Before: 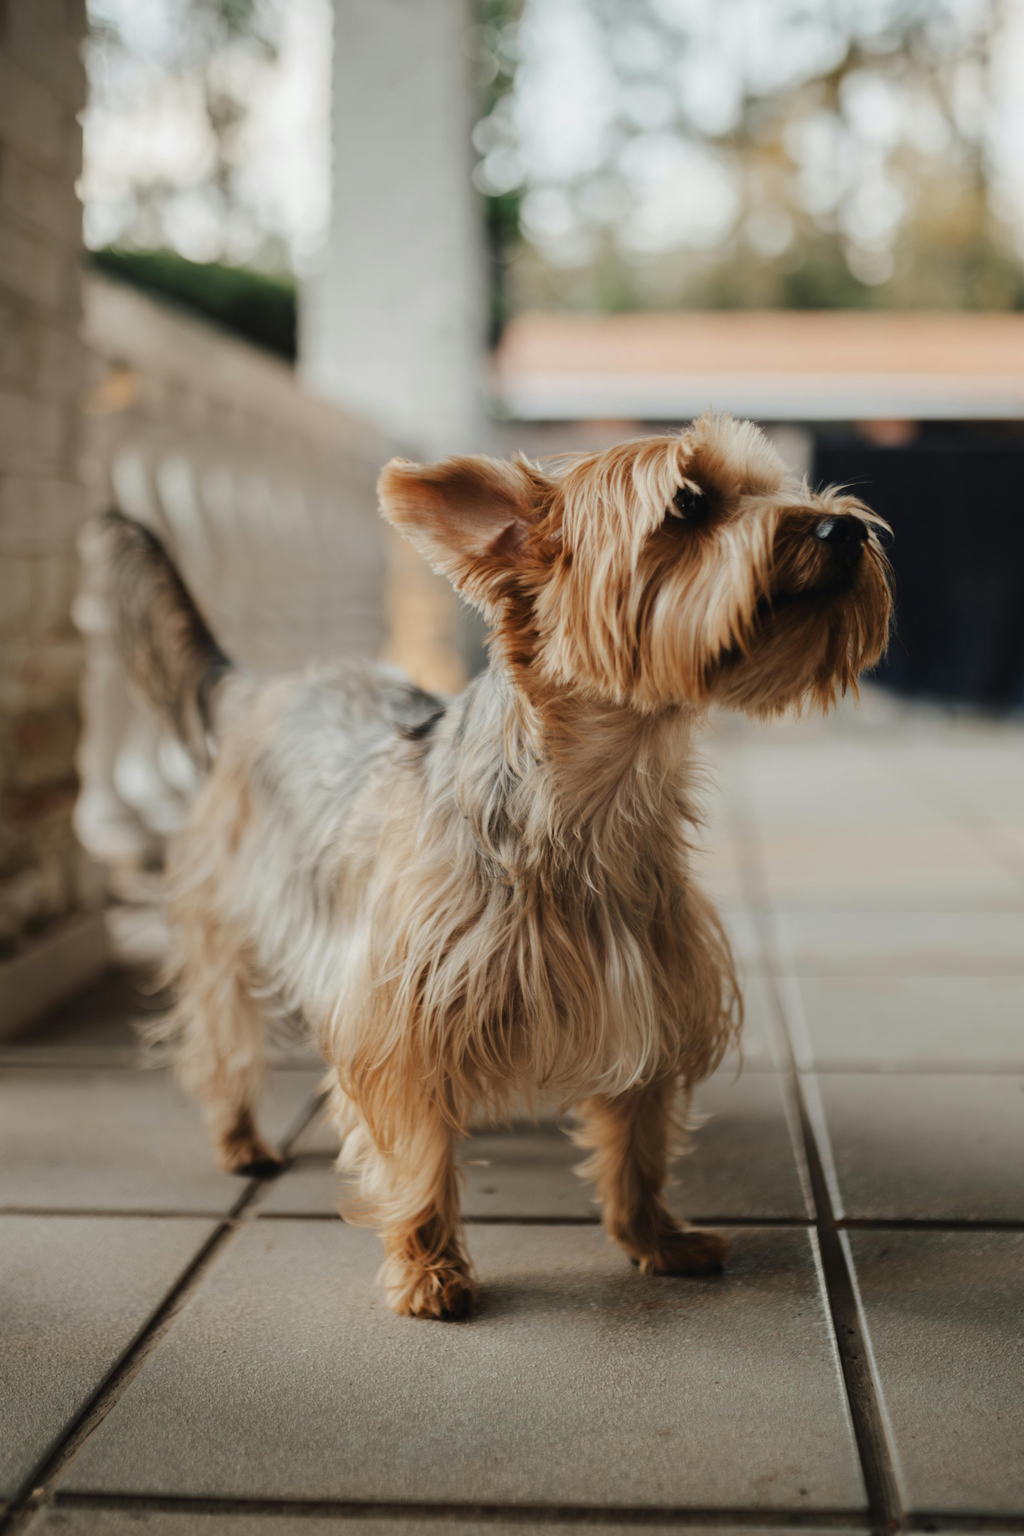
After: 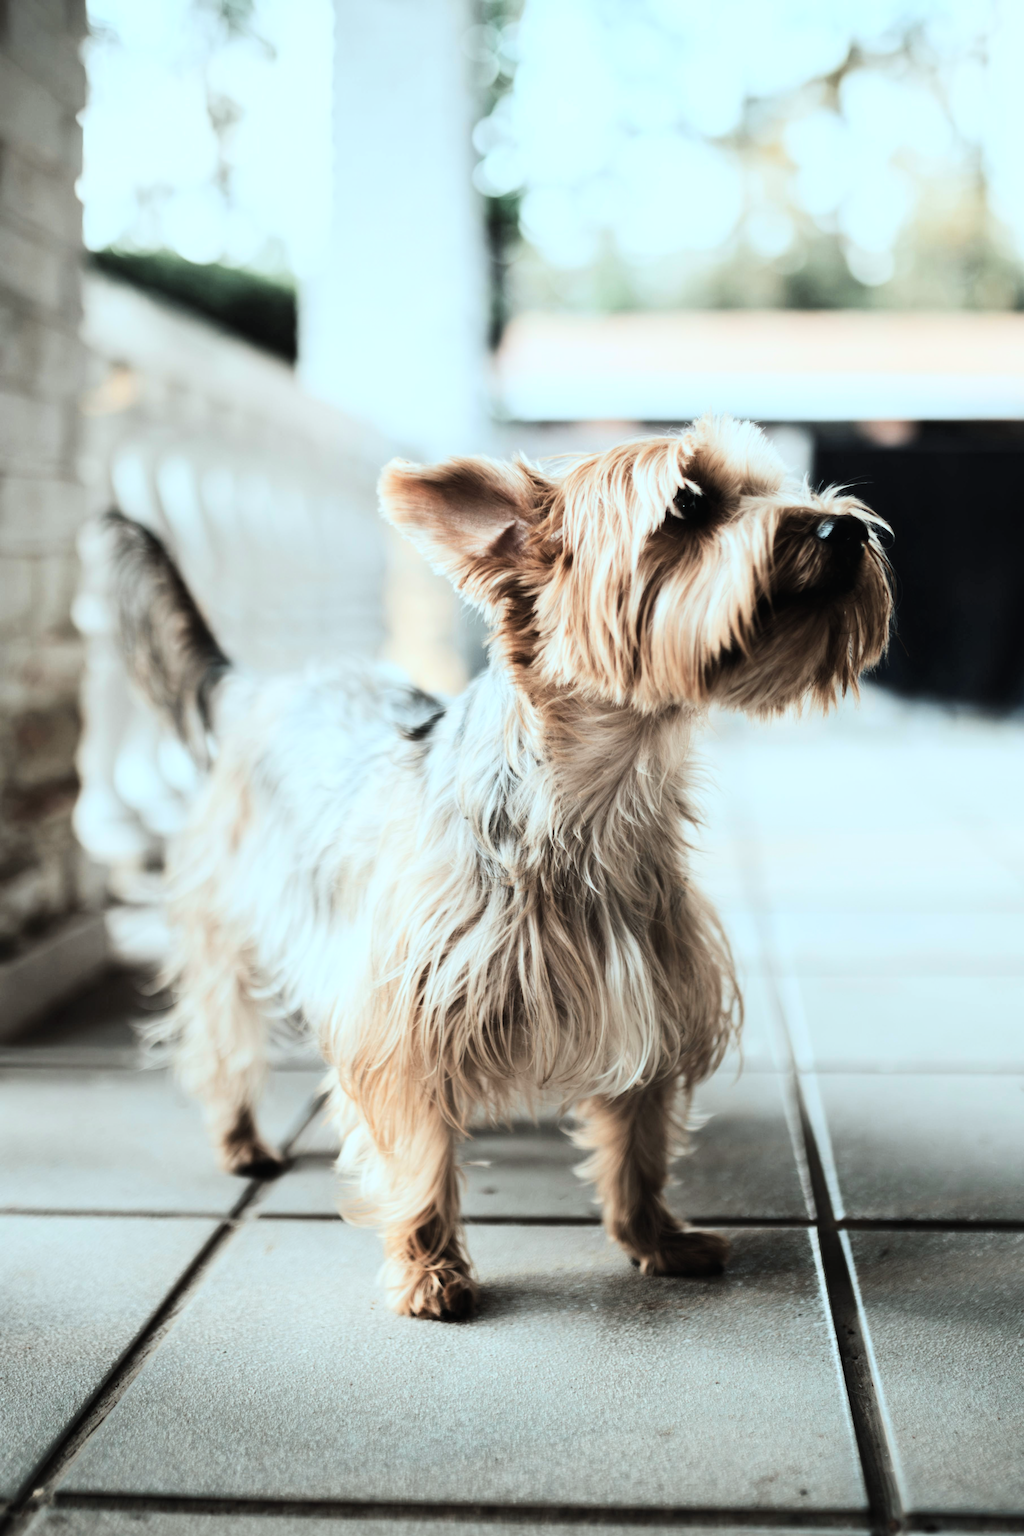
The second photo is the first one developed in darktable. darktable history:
base curve: curves: ch0 [(0, 0) (0.007, 0.004) (0.027, 0.03) (0.046, 0.07) (0.207, 0.54) (0.442, 0.872) (0.673, 0.972) (1, 1)]
color correction: highlights a* -12.41, highlights b* -17.66, saturation 0.708
